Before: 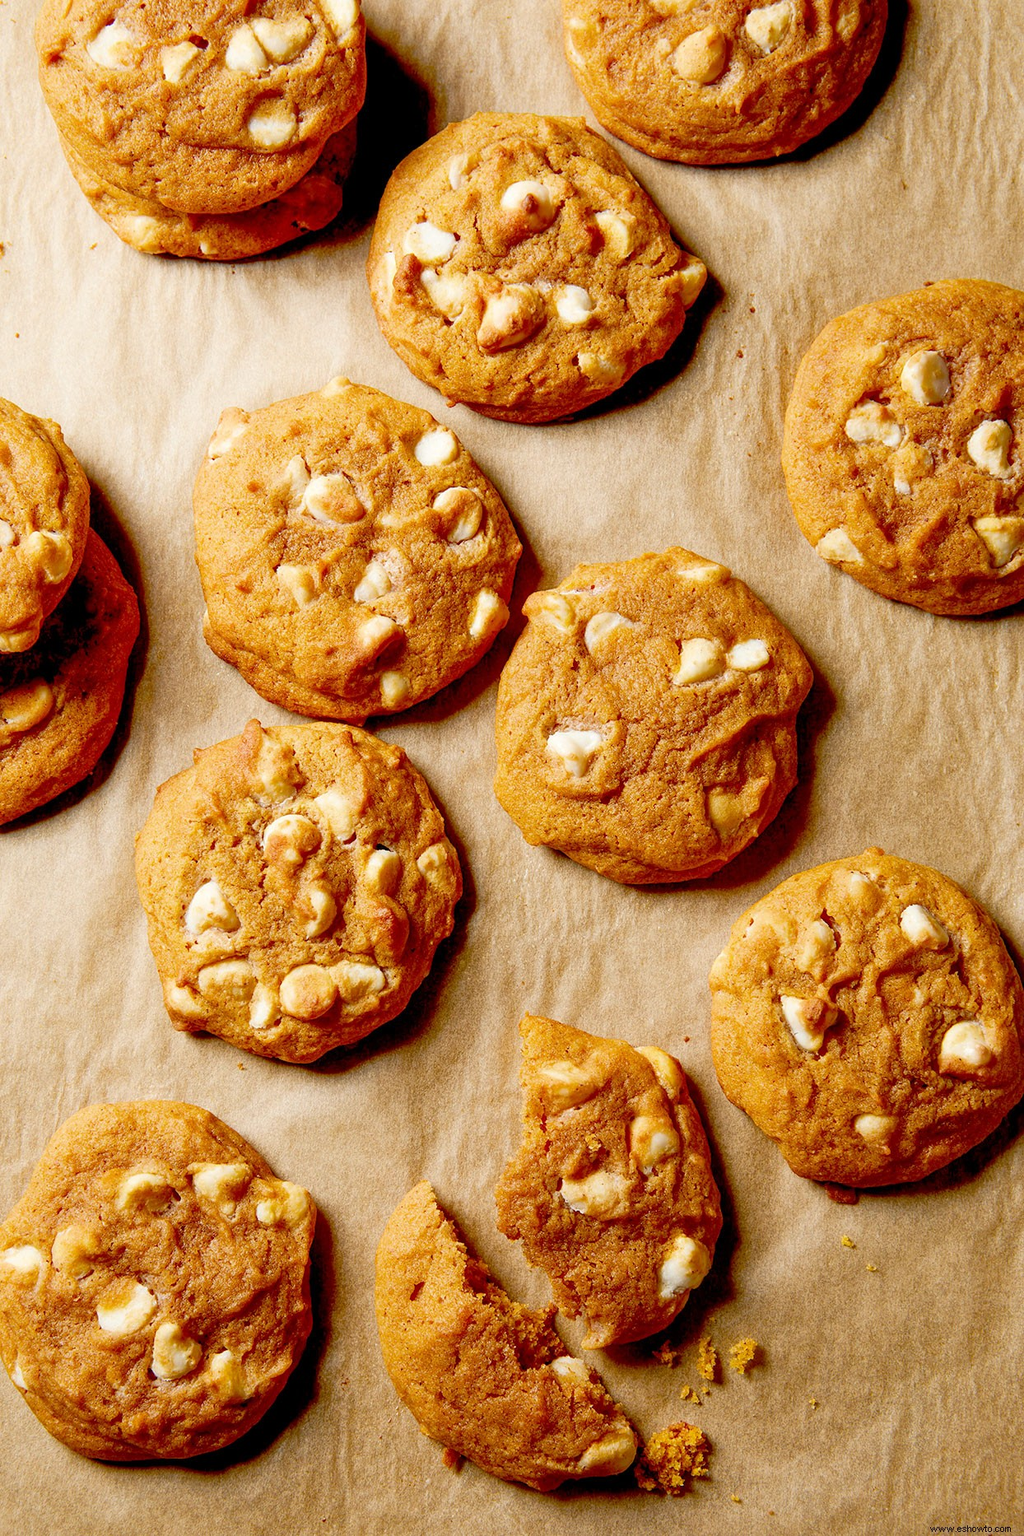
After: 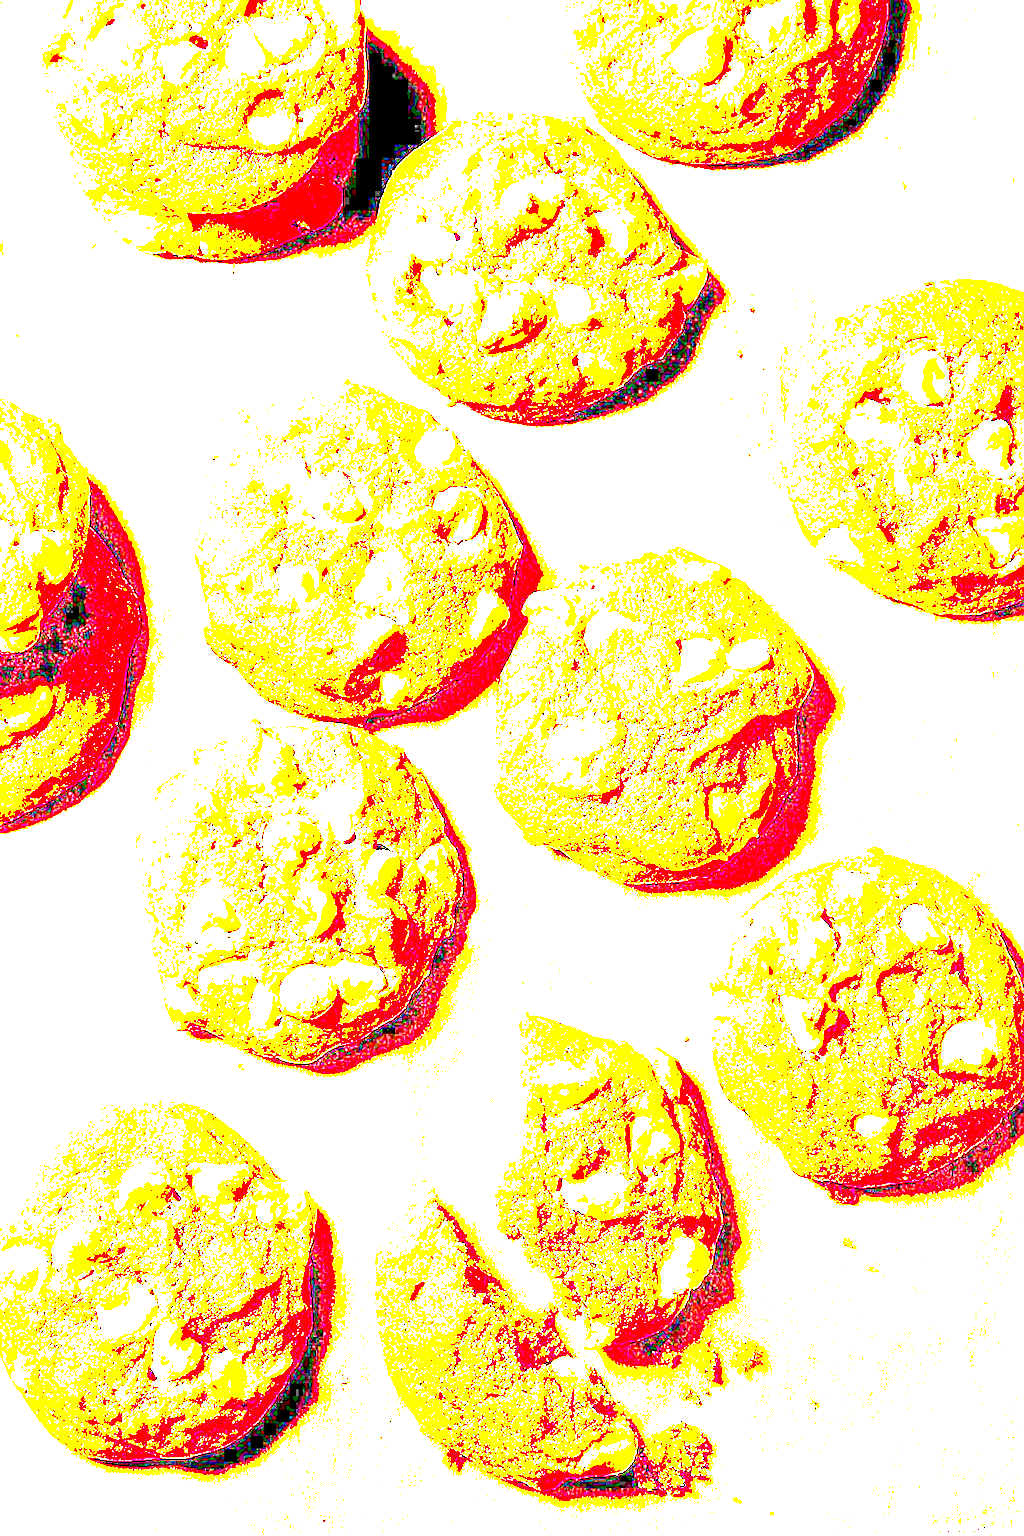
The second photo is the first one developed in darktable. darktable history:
sharpen: on, module defaults
exposure: exposure 7.973 EV, compensate exposure bias true, compensate highlight preservation false
contrast brightness saturation: saturation 0.175
